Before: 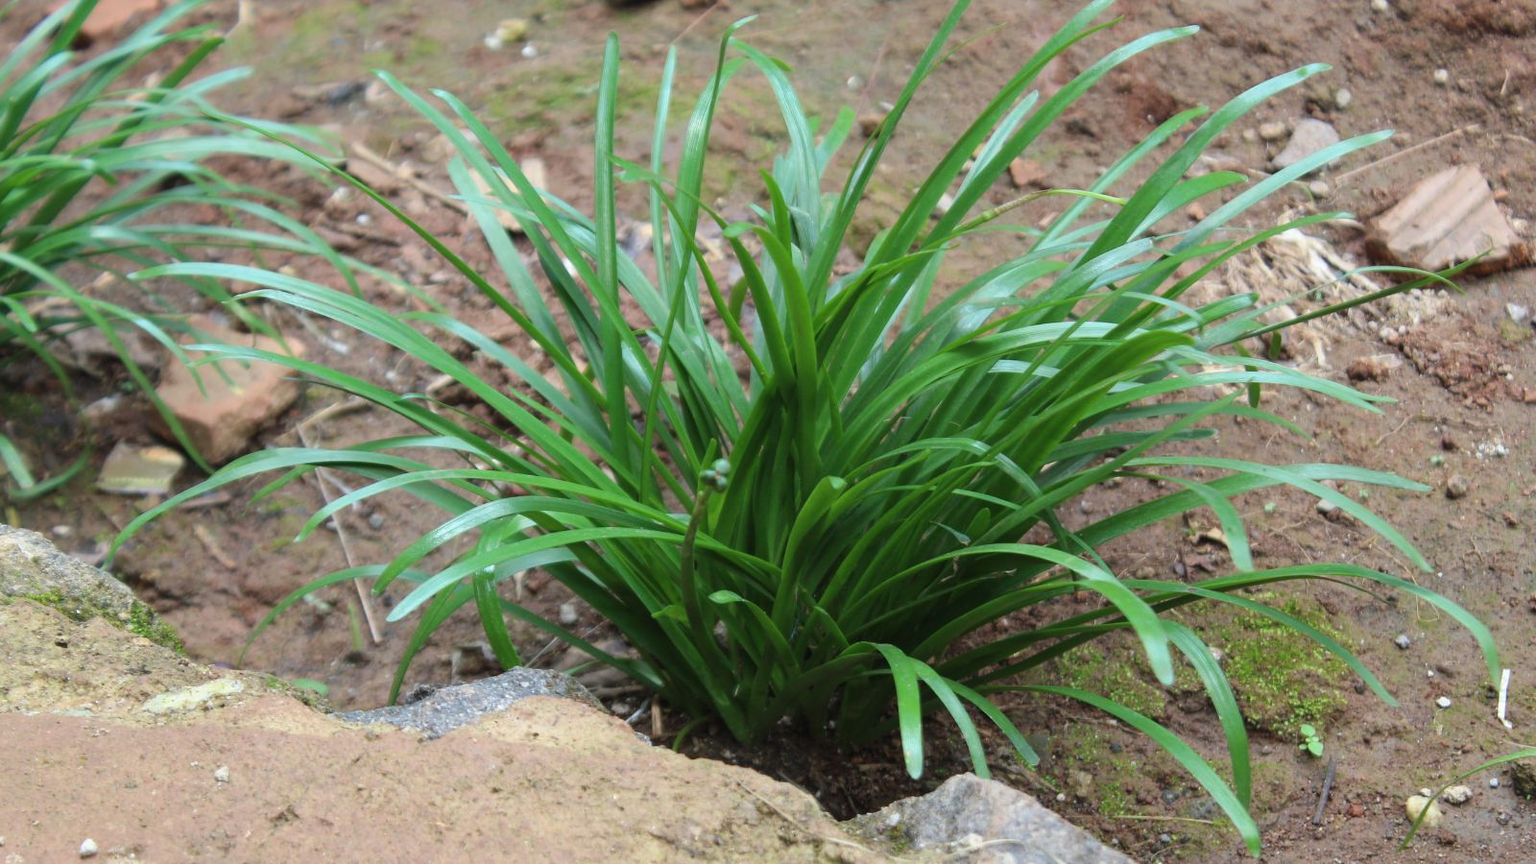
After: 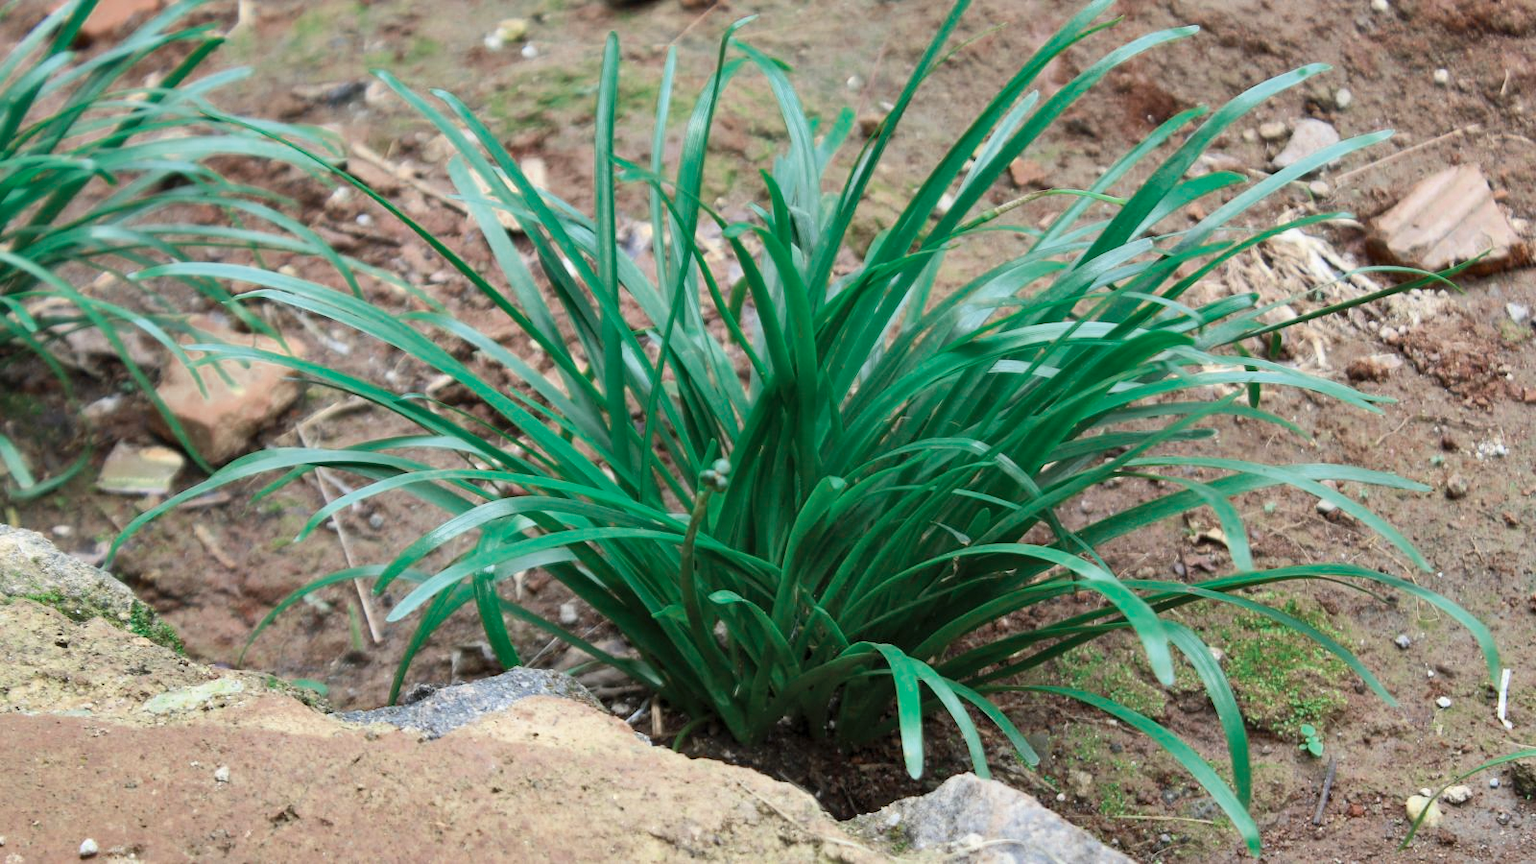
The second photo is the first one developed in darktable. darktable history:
color zones: curves: ch0 [(0, 0.5) (0.125, 0.4) (0.25, 0.5) (0.375, 0.4) (0.5, 0.4) (0.625, 0.35) (0.75, 0.35) (0.875, 0.5)]; ch1 [(0, 0.35) (0.125, 0.45) (0.25, 0.35) (0.375, 0.35) (0.5, 0.35) (0.625, 0.35) (0.75, 0.45) (0.875, 0.35)]; ch2 [(0, 0.6) (0.125, 0.5) (0.25, 0.5) (0.375, 0.6) (0.5, 0.6) (0.625, 0.5) (0.75, 0.5) (0.875, 0.5)]
exposure: black level correction 0.004, exposure 0.014 EV, compensate highlight preservation false
shadows and highlights: shadows 75, highlights -60.85, soften with gaussian
contrast brightness saturation: contrast 0.2, brightness 0.16, saturation 0.22
